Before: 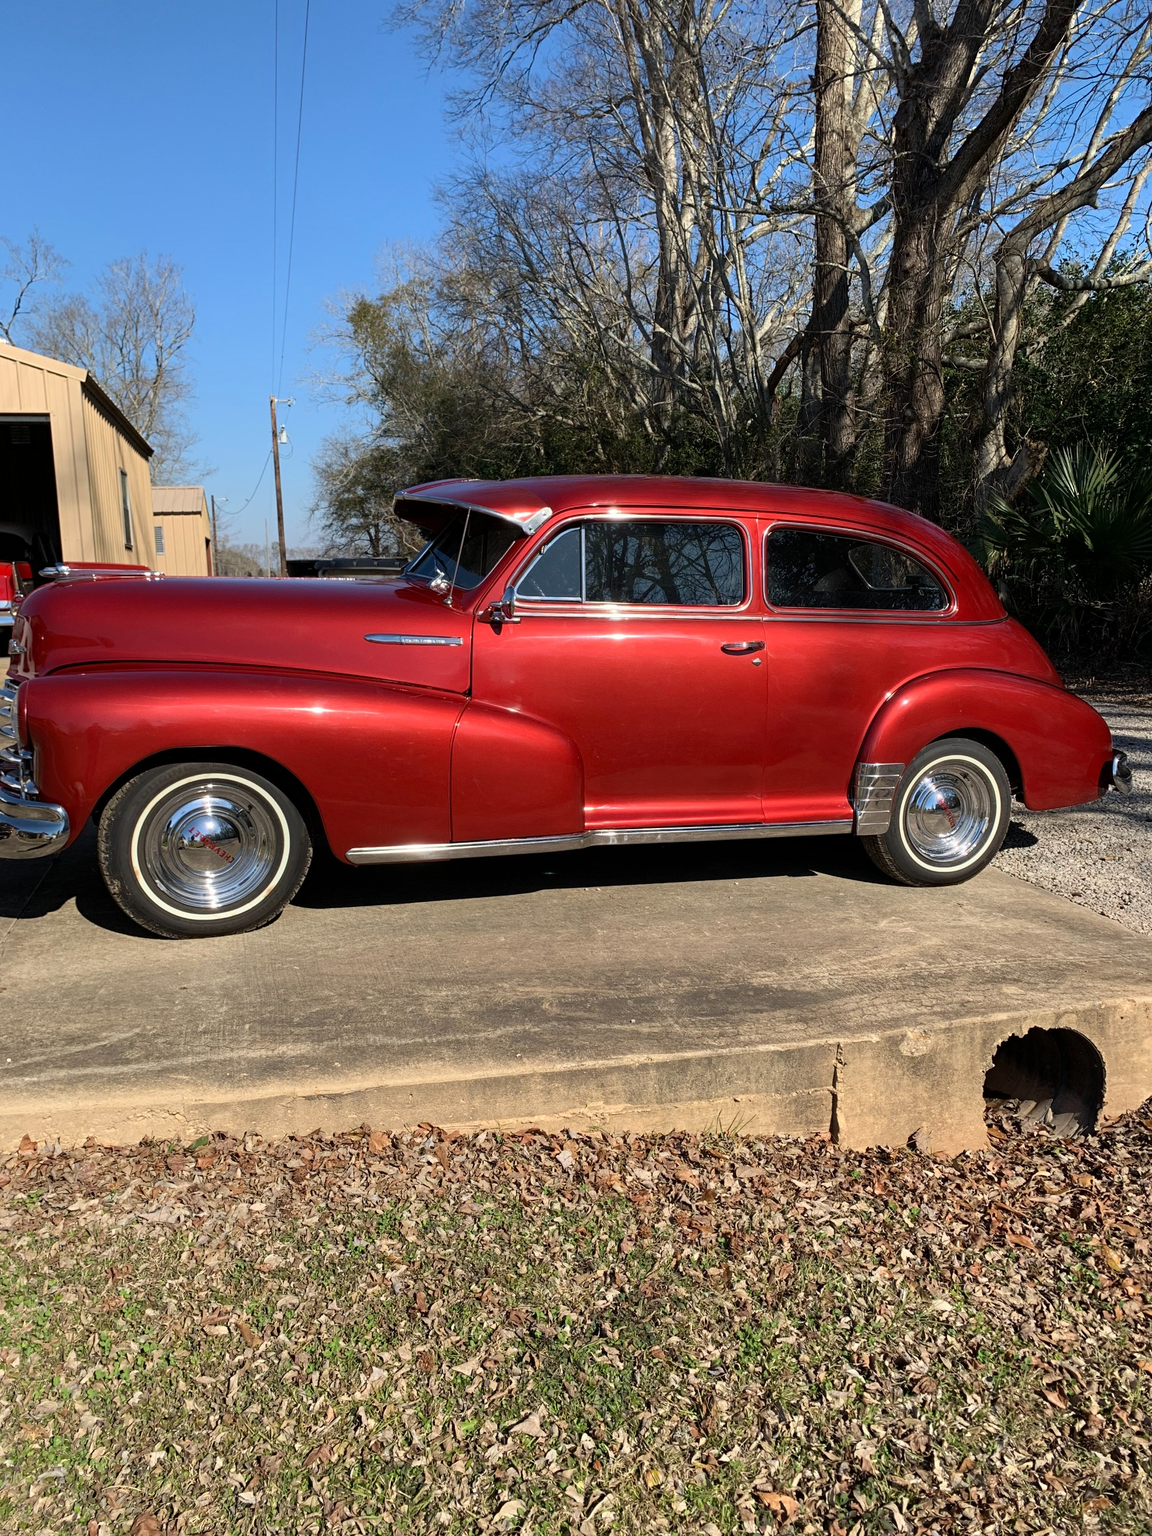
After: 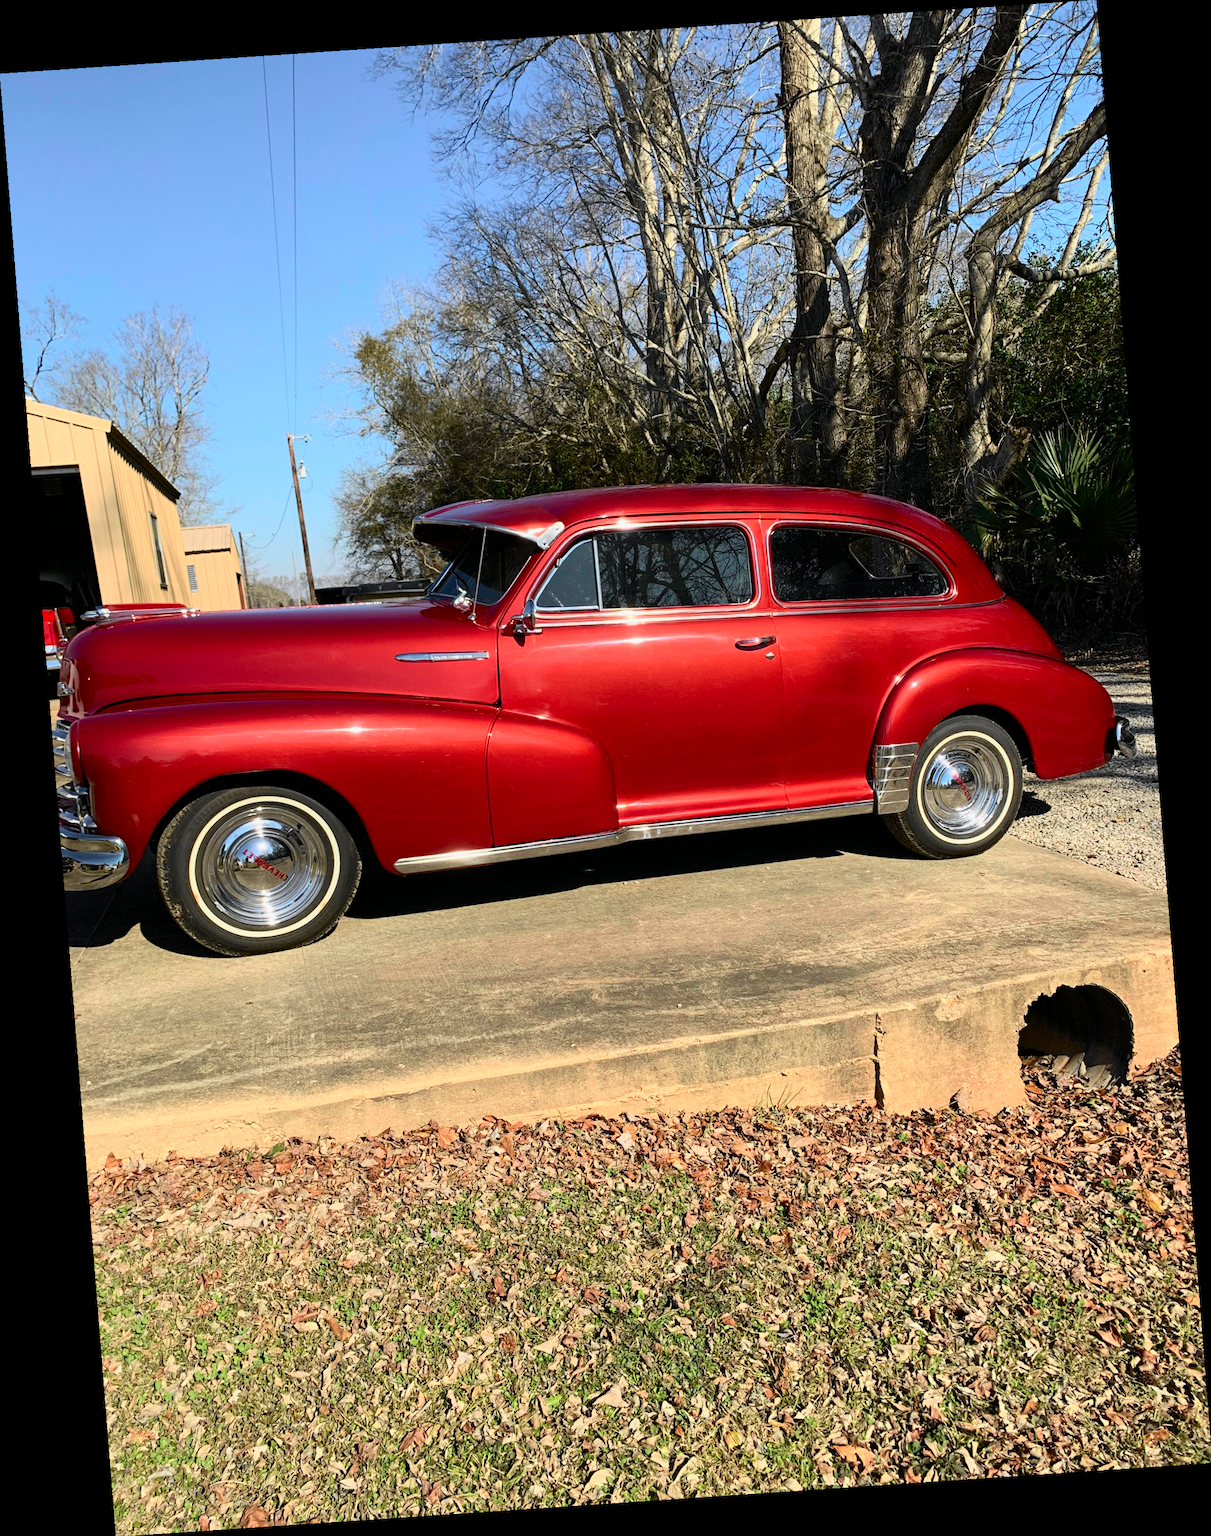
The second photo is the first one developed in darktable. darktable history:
tone curve: curves: ch0 [(0, 0) (0.131, 0.116) (0.316, 0.345) (0.501, 0.584) (0.629, 0.732) (0.812, 0.888) (1, 0.974)]; ch1 [(0, 0) (0.366, 0.367) (0.475, 0.462) (0.494, 0.496) (0.504, 0.499) (0.553, 0.584) (1, 1)]; ch2 [(0, 0) (0.333, 0.346) (0.375, 0.375) (0.424, 0.43) (0.476, 0.492) (0.502, 0.502) (0.533, 0.556) (0.566, 0.599) (0.614, 0.653) (1, 1)], color space Lab, independent channels, preserve colors none
rotate and perspective: rotation -4.2°, shear 0.006, automatic cropping off
